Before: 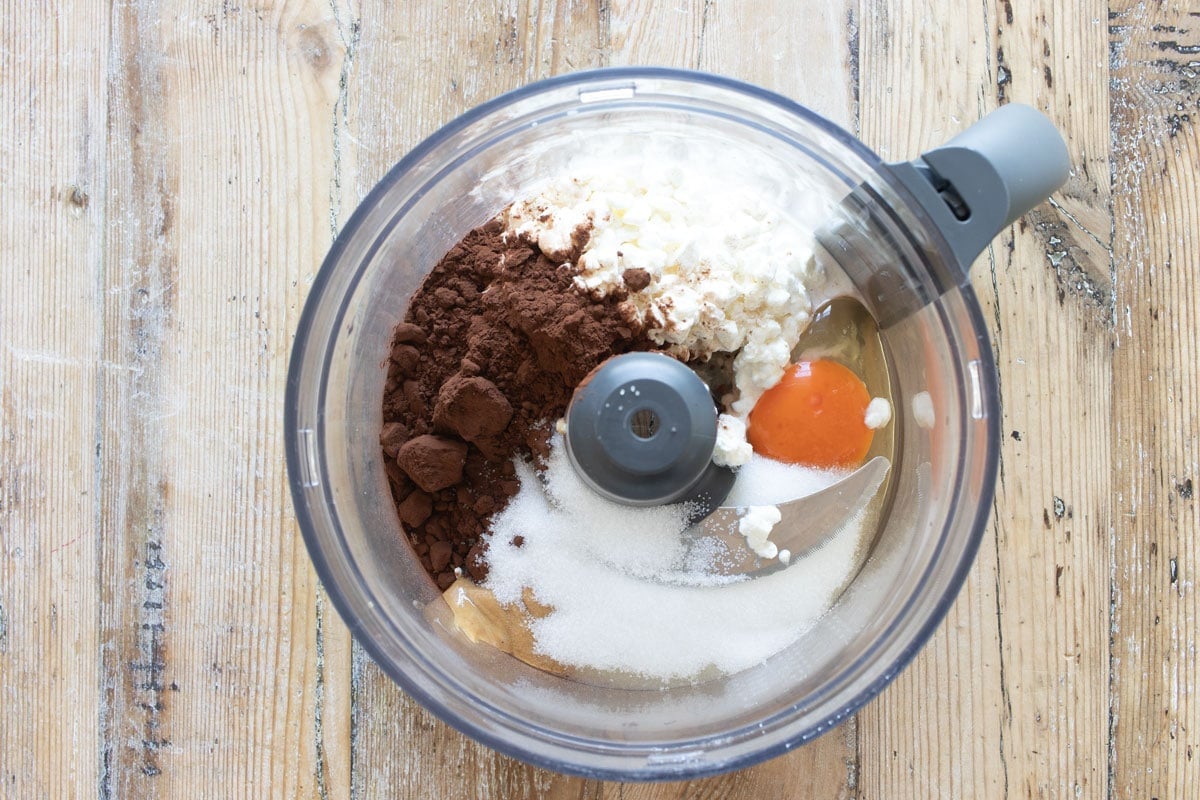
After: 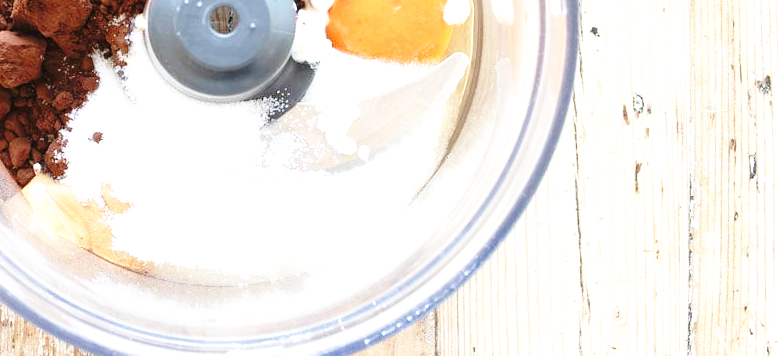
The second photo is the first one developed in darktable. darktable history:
exposure: exposure 1 EV, compensate highlight preservation false
base curve: curves: ch0 [(0, 0) (0.036, 0.037) (0.121, 0.228) (0.46, 0.76) (0.859, 0.983) (1, 1)], preserve colors none
crop and rotate: left 35.086%, top 50.611%, bottom 4.863%
